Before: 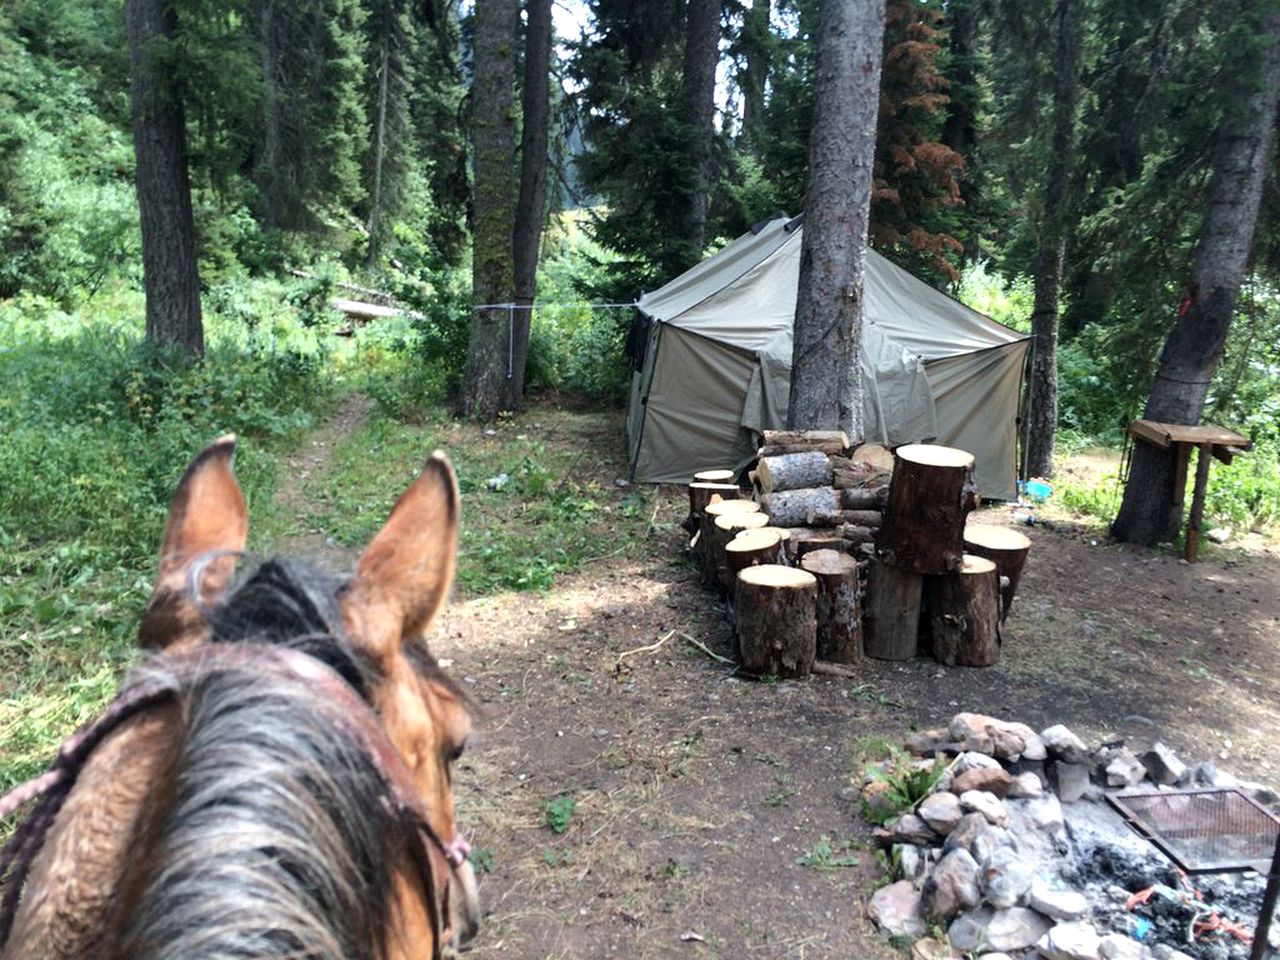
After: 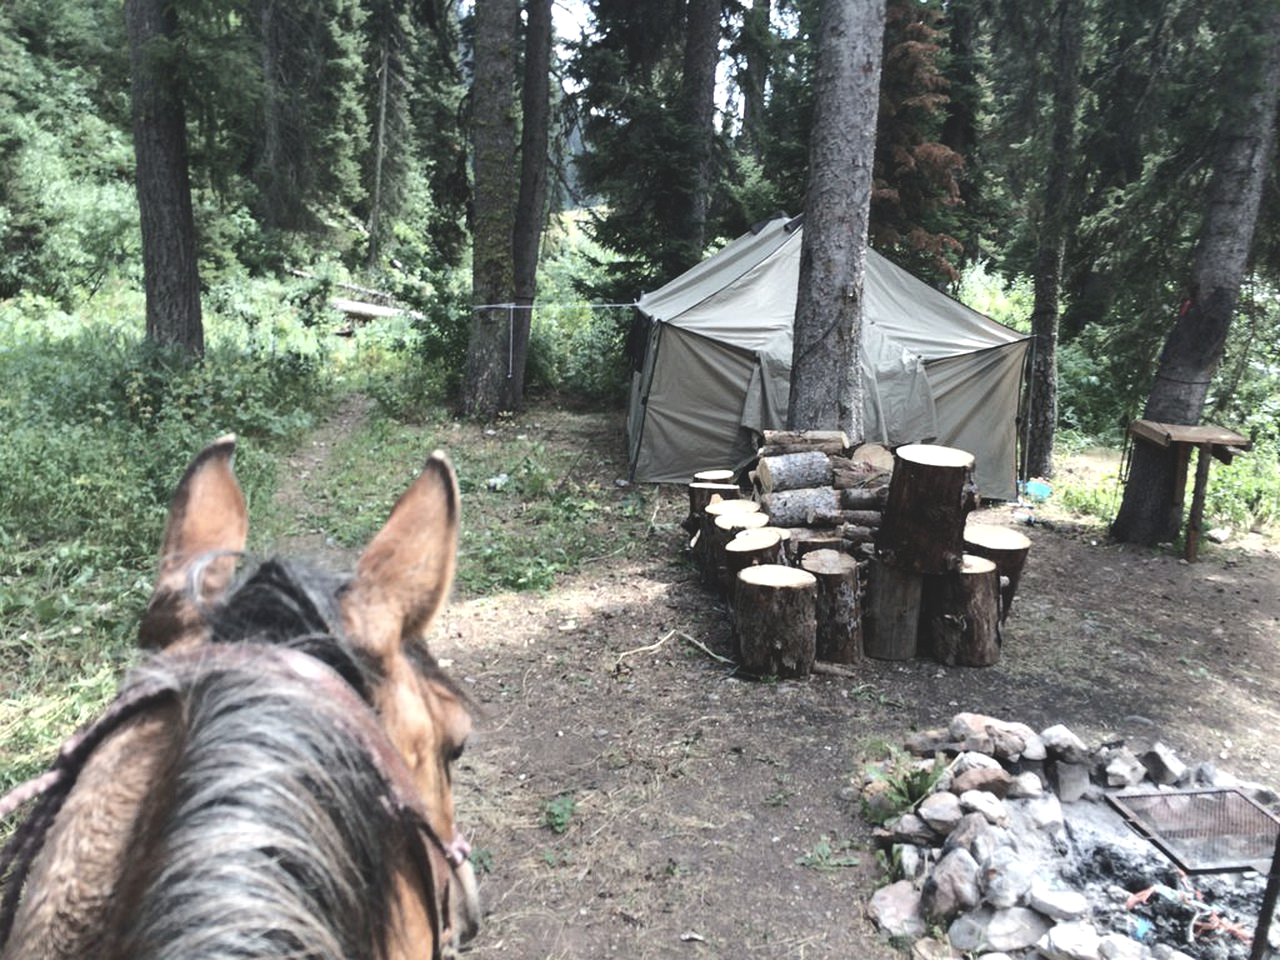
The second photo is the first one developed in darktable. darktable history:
contrast brightness saturation: contrast -0.257, saturation -0.436
tone equalizer: -8 EV -0.74 EV, -7 EV -0.683 EV, -6 EV -0.613 EV, -5 EV -0.368 EV, -3 EV 0.397 EV, -2 EV 0.6 EV, -1 EV 0.699 EV, +0 EV 0.749 EV, edges refinement/feathering 500, mask exposure compensation -1.57 EV, preserve details no
